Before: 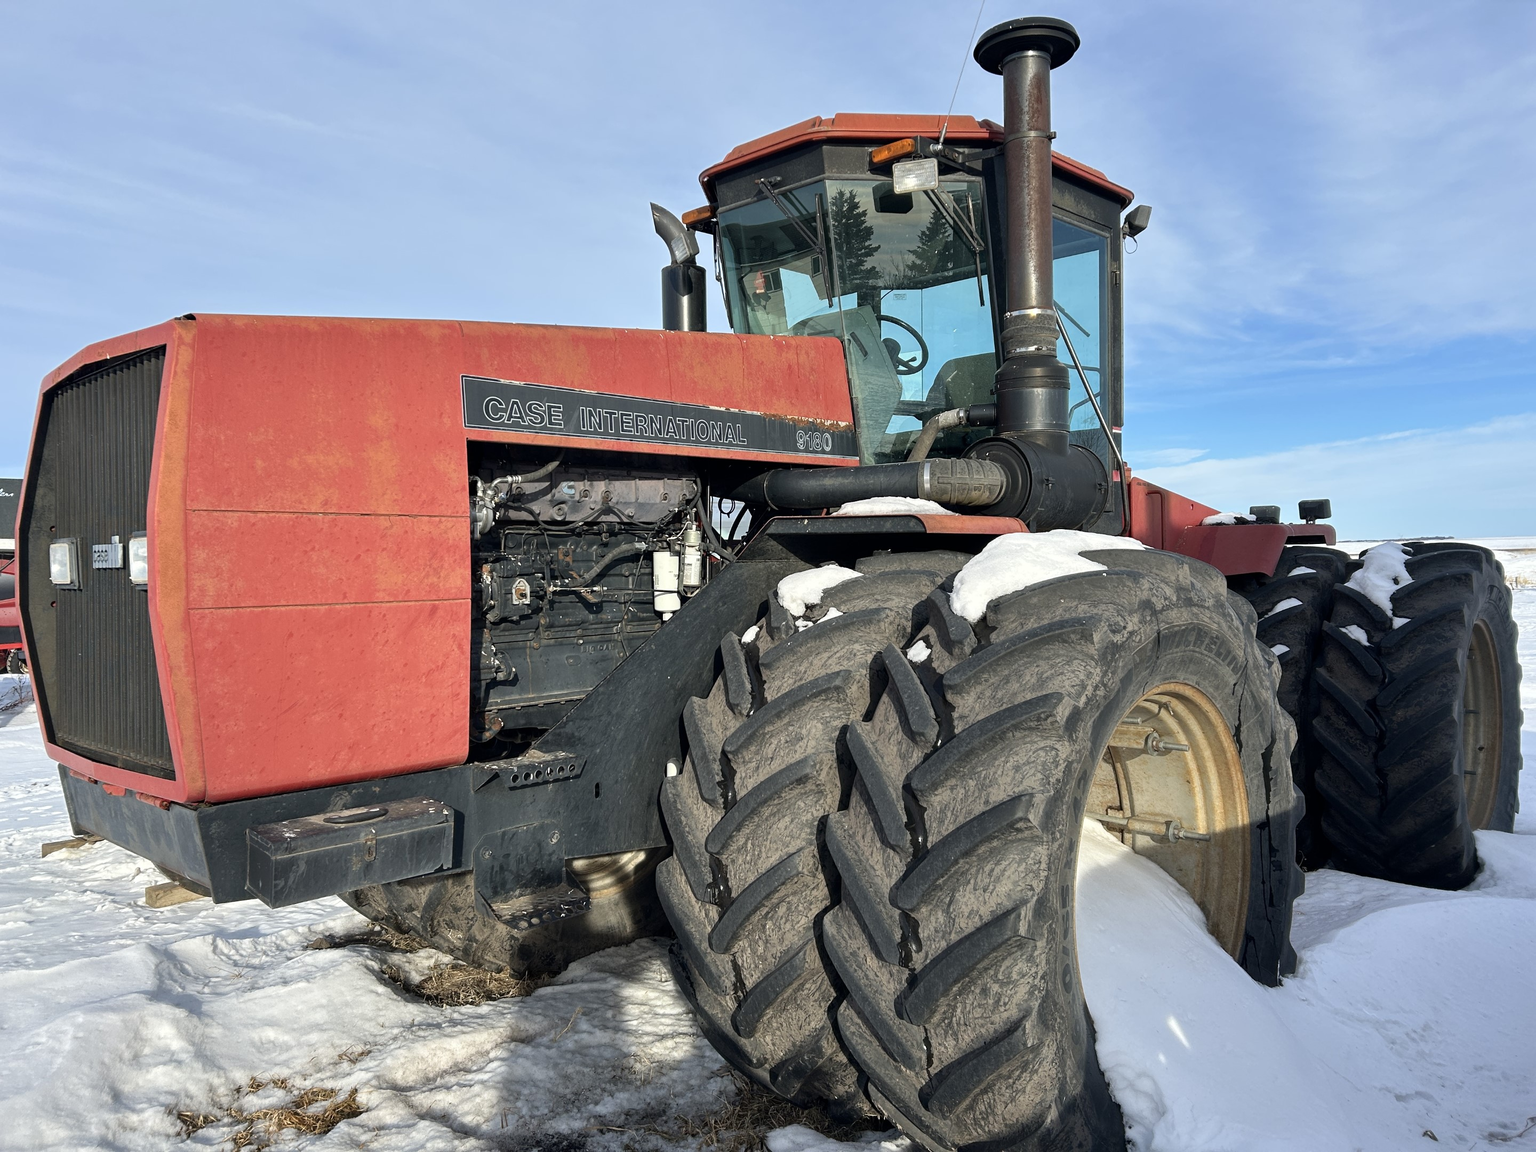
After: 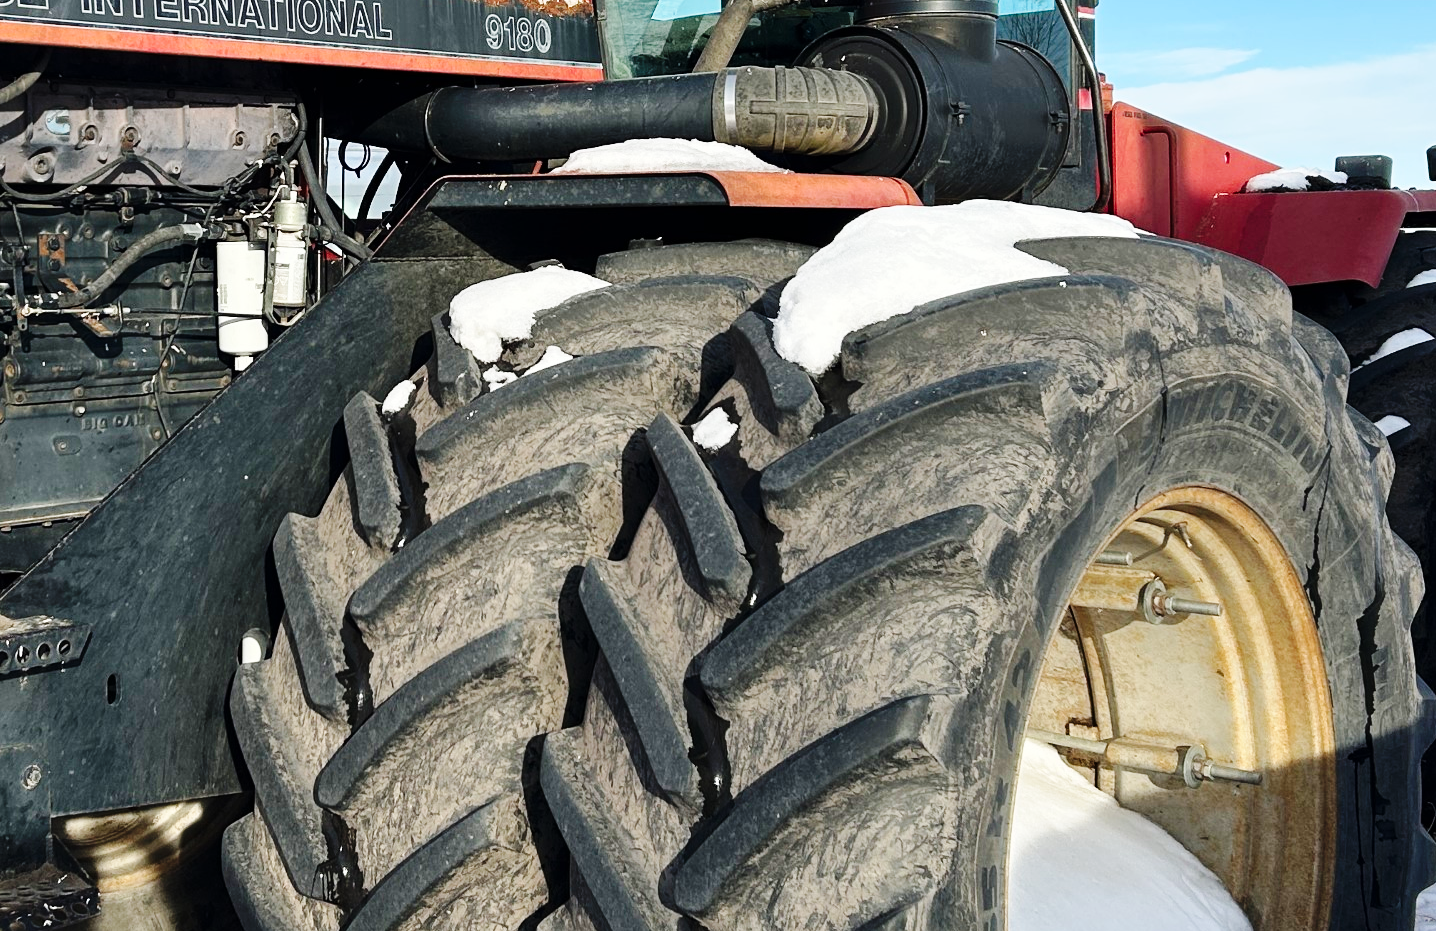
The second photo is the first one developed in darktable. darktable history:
crop: left 35.008%, top 36.756%, right 15.101%, bottom 20.108%
base curve: curves: ch0 [(0, 0) (0.036, 0.025) (0.121, 0.166) (0.206, 0.329) (0.605, 0.79) (1, 1)], preserve colors none
